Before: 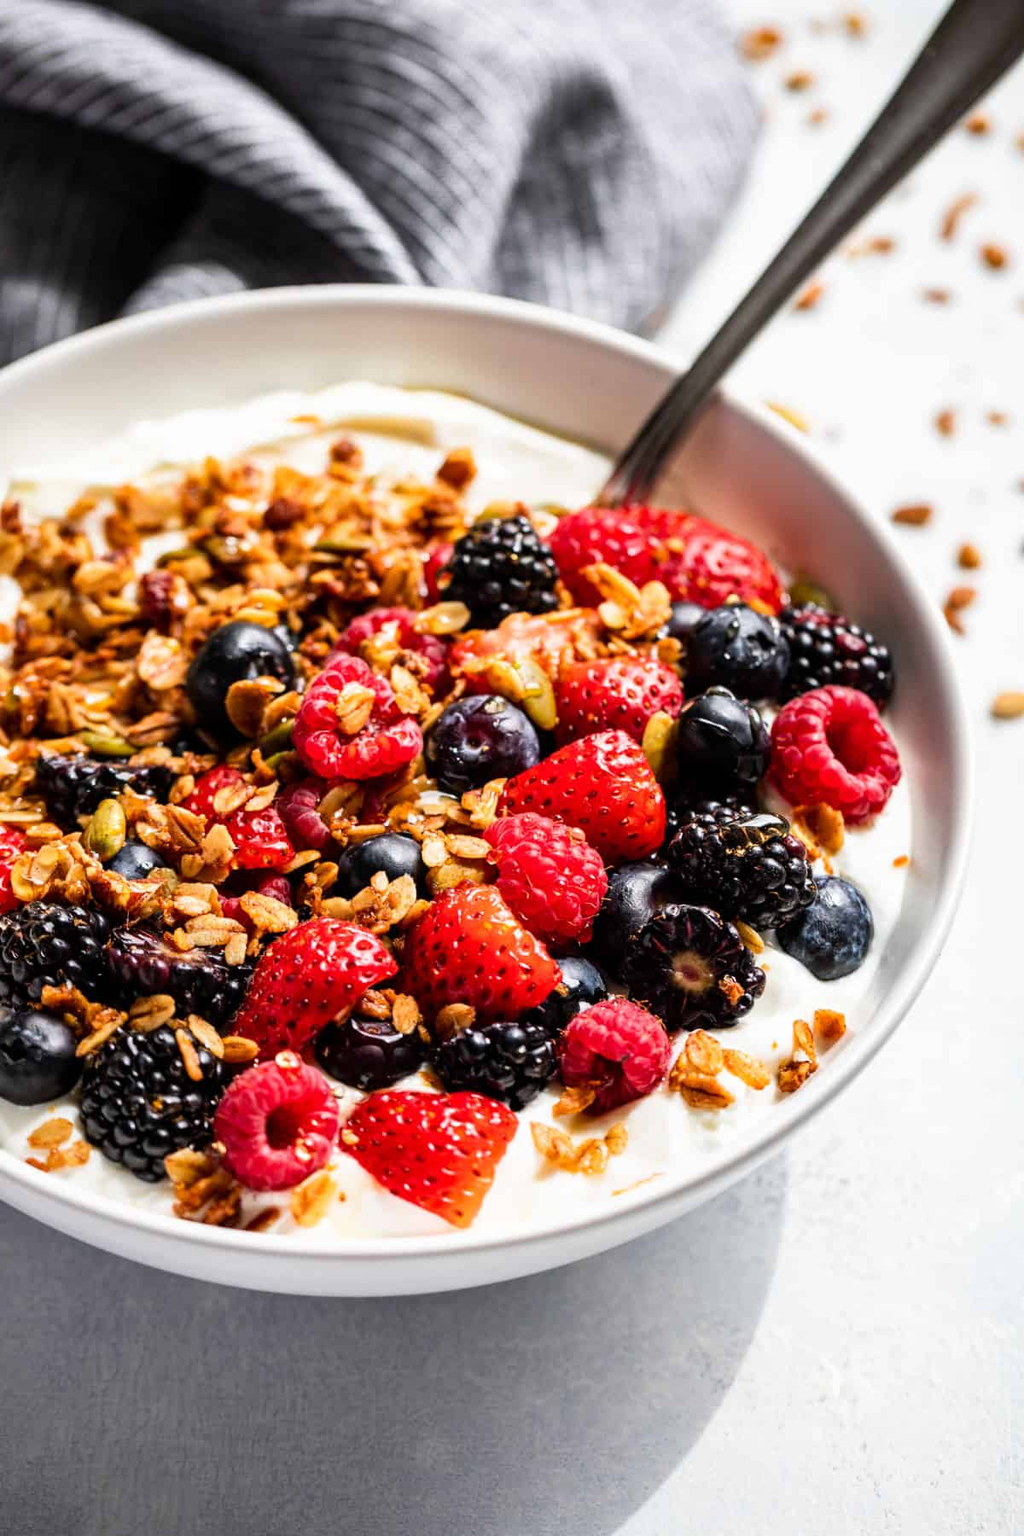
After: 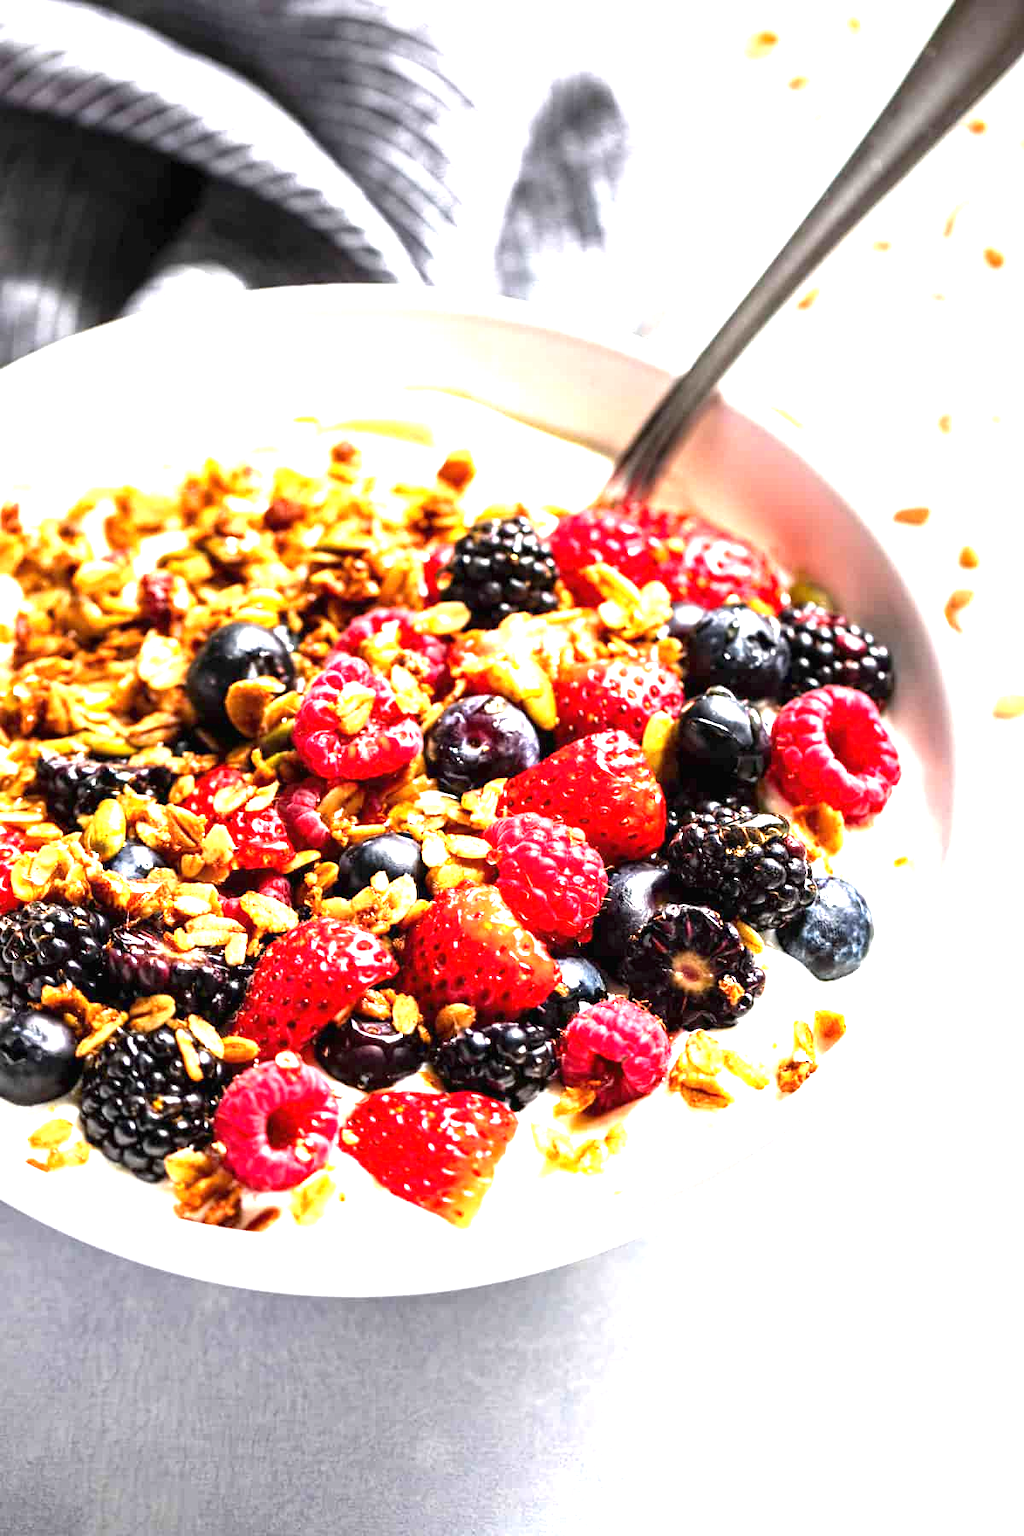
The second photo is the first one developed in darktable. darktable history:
exposure: black level correction 0, exposure 1.63 EV, compensate exposure bias true, compensate highlight preservation false
